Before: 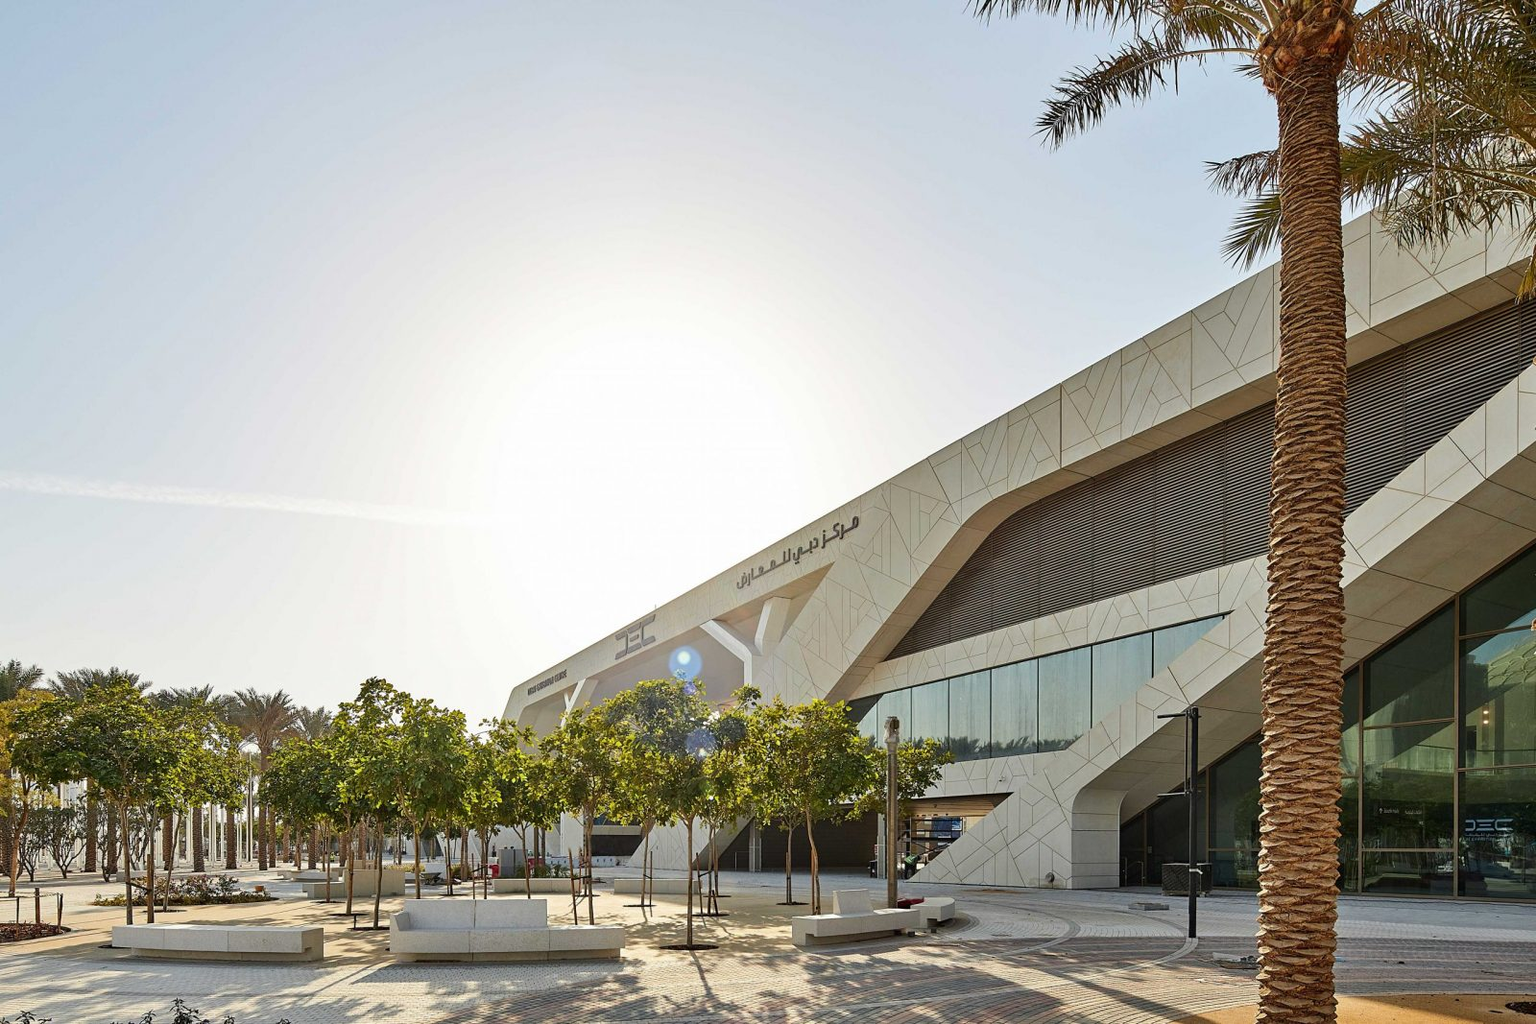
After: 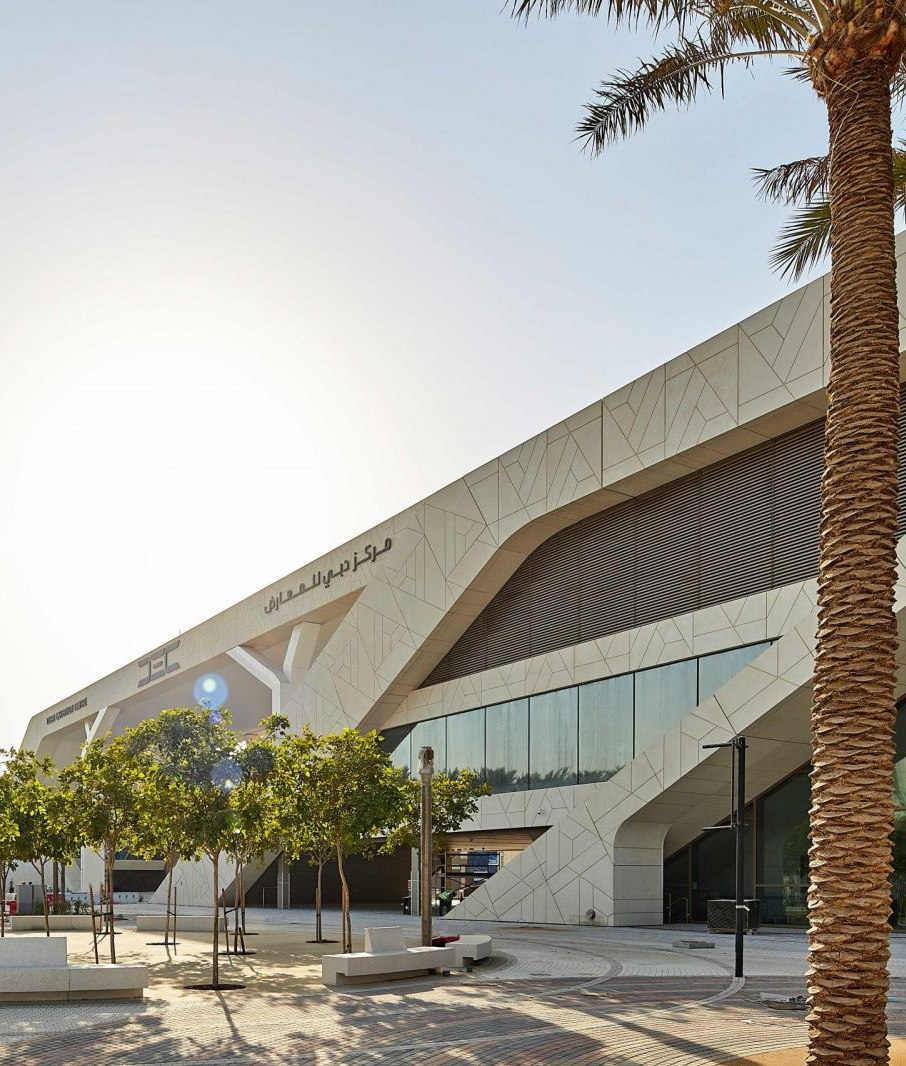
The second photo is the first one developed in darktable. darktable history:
crop: left 31.458%, top 0%, right 11.876%
white balance: emerald 1
